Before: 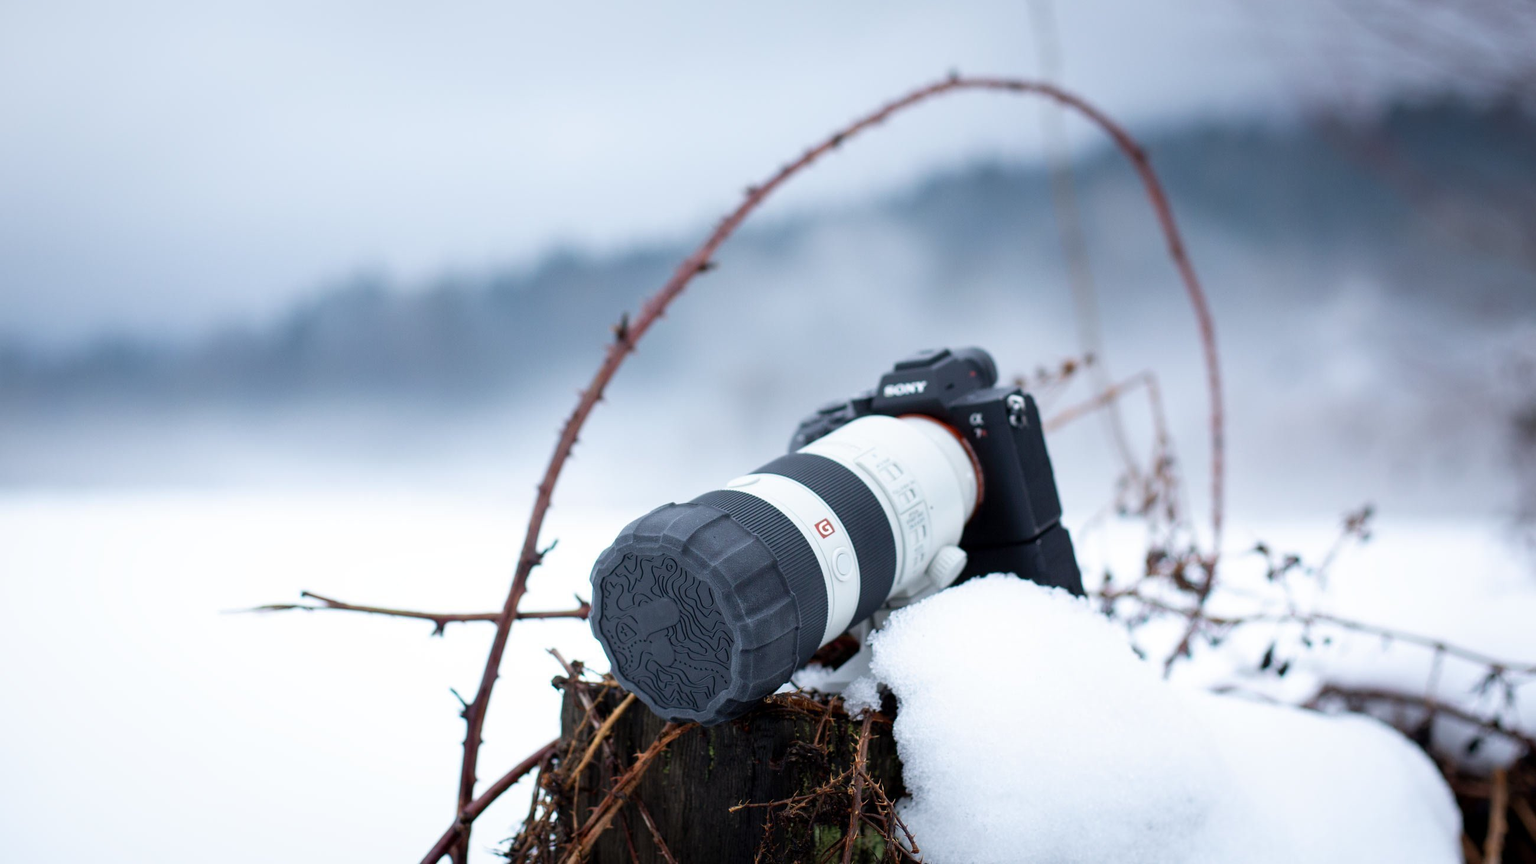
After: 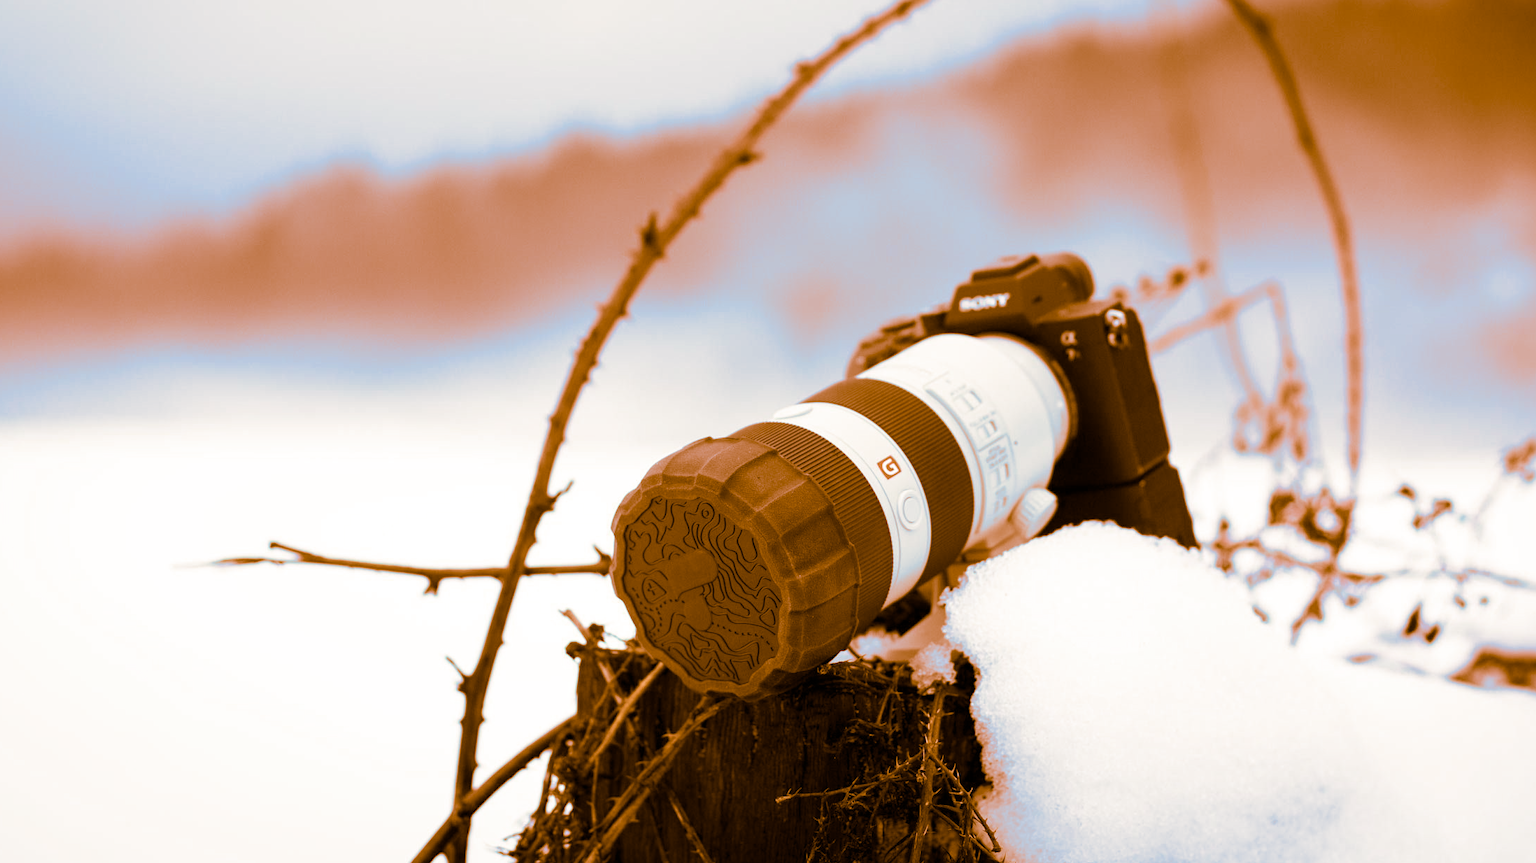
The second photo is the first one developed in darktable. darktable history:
crop and rotate: left 4.842%, top 15.51%, right 10.668%
white balance: emerald 1
split-toning: shadows › hue 26°, shadows › saturation 0.92, highlights › hue 40°, highlights › saturation 0.92, balance -63, compress 0%
